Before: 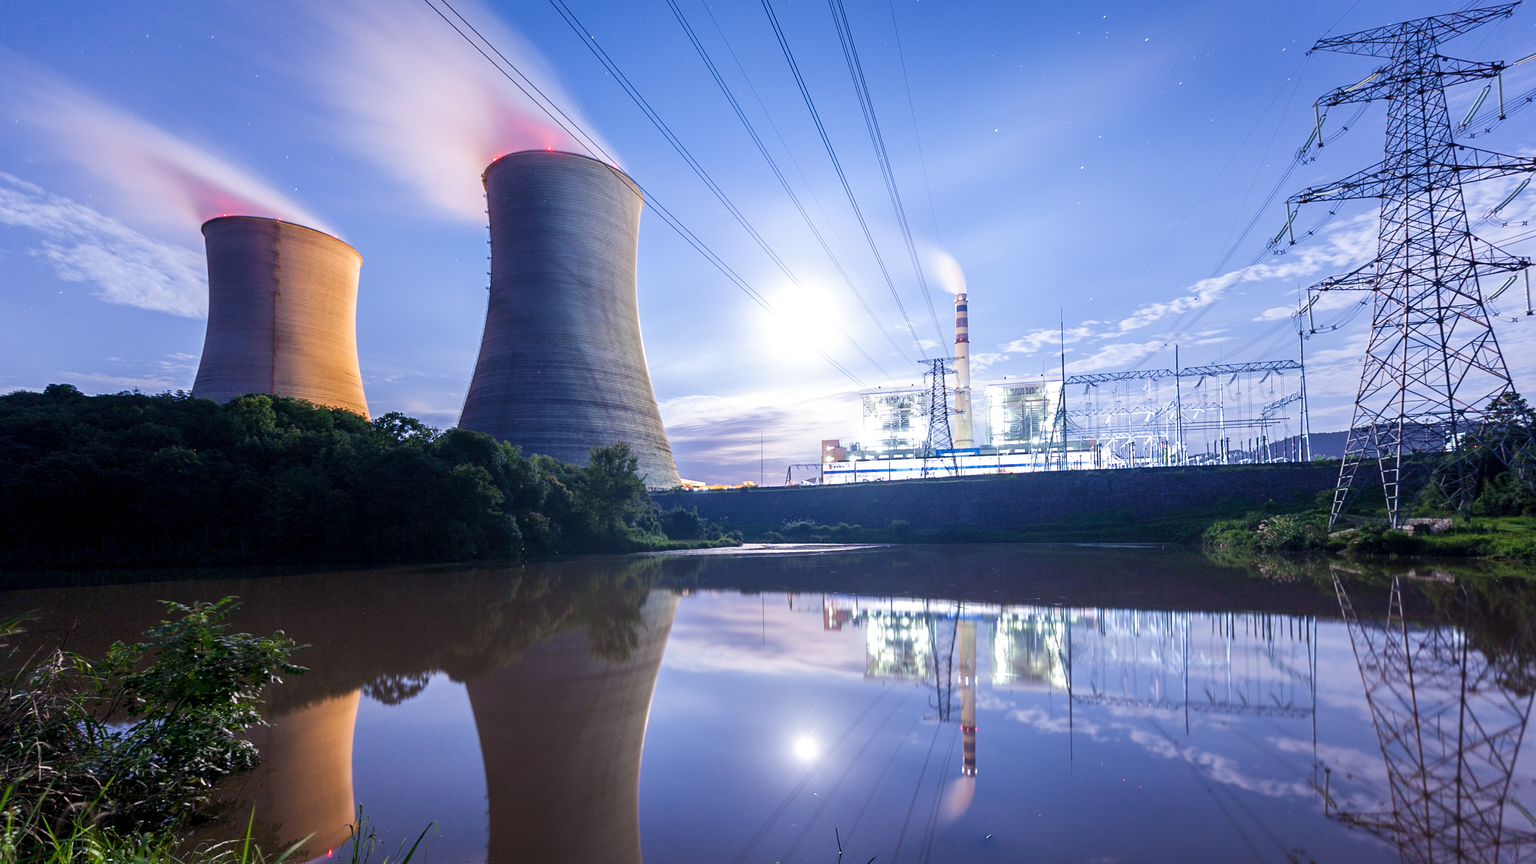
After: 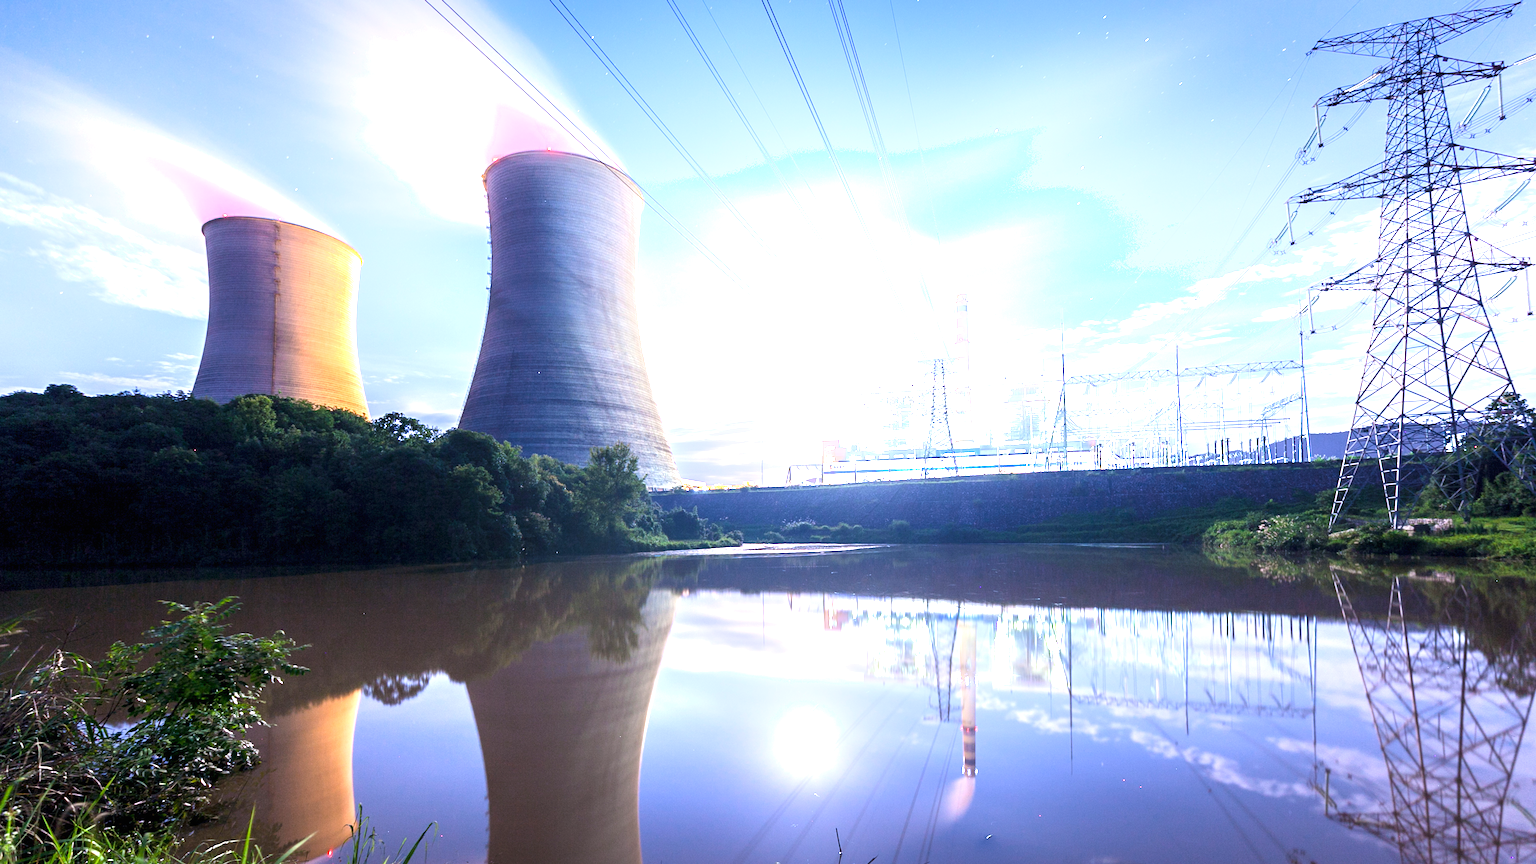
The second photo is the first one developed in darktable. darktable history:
exposure: black level correction 0, exposure 1.2 EV, compensate exposure bias true, compensate highlight preservation false
shadows and highlights: shadows -23.08, highlights 46.15, soften with gaussian
